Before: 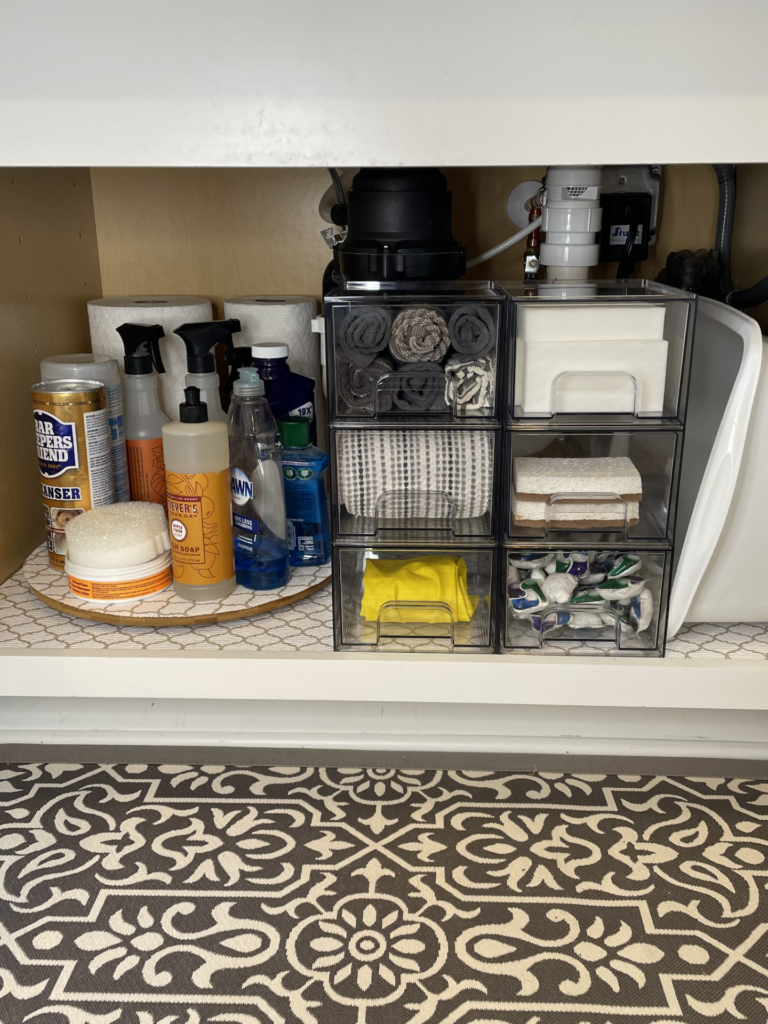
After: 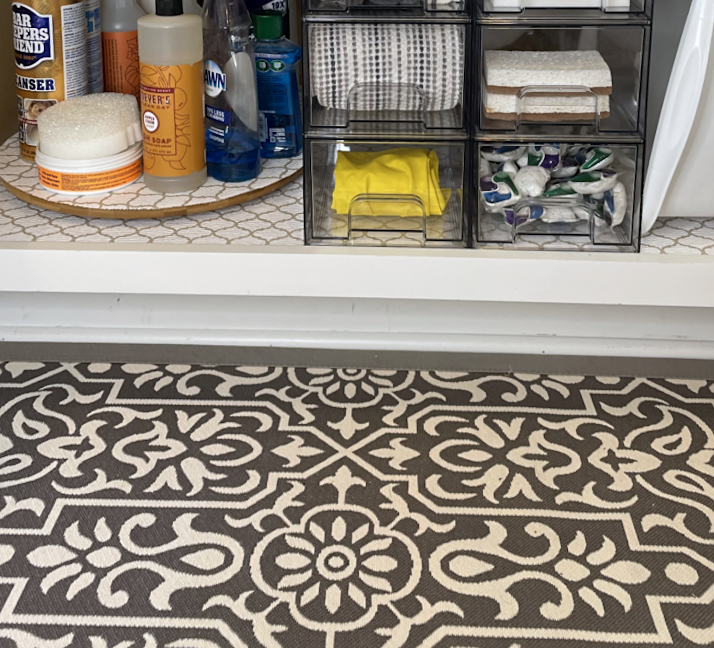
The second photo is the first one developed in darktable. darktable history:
crop and rotate: top 36.435%
sharpen: amount 0.2
rotate and perspective: rotation 0.215°, lens shift (vertical) -0.139, crop left 0.069, crop right 0.939, crop top 0.002, crop bottom 0.996
color correction: highlights a* -0.137, highlights b* -5.91, shadows a* -0.137, shadows b* -0.137
